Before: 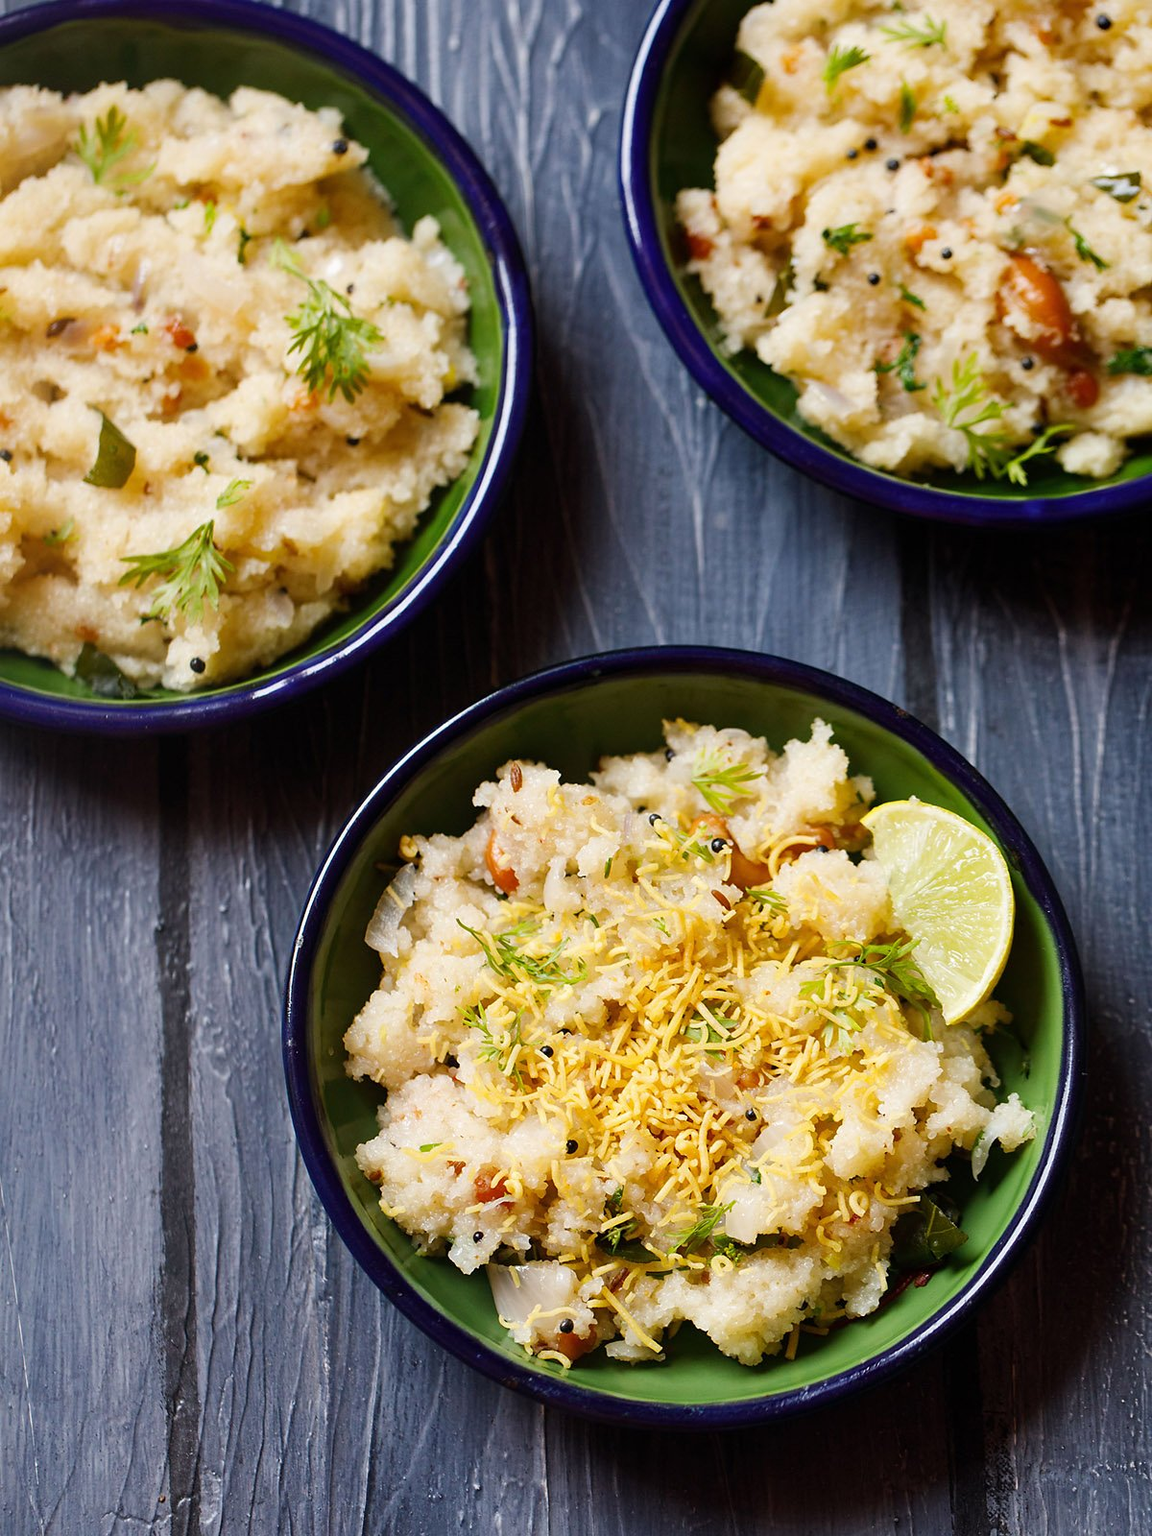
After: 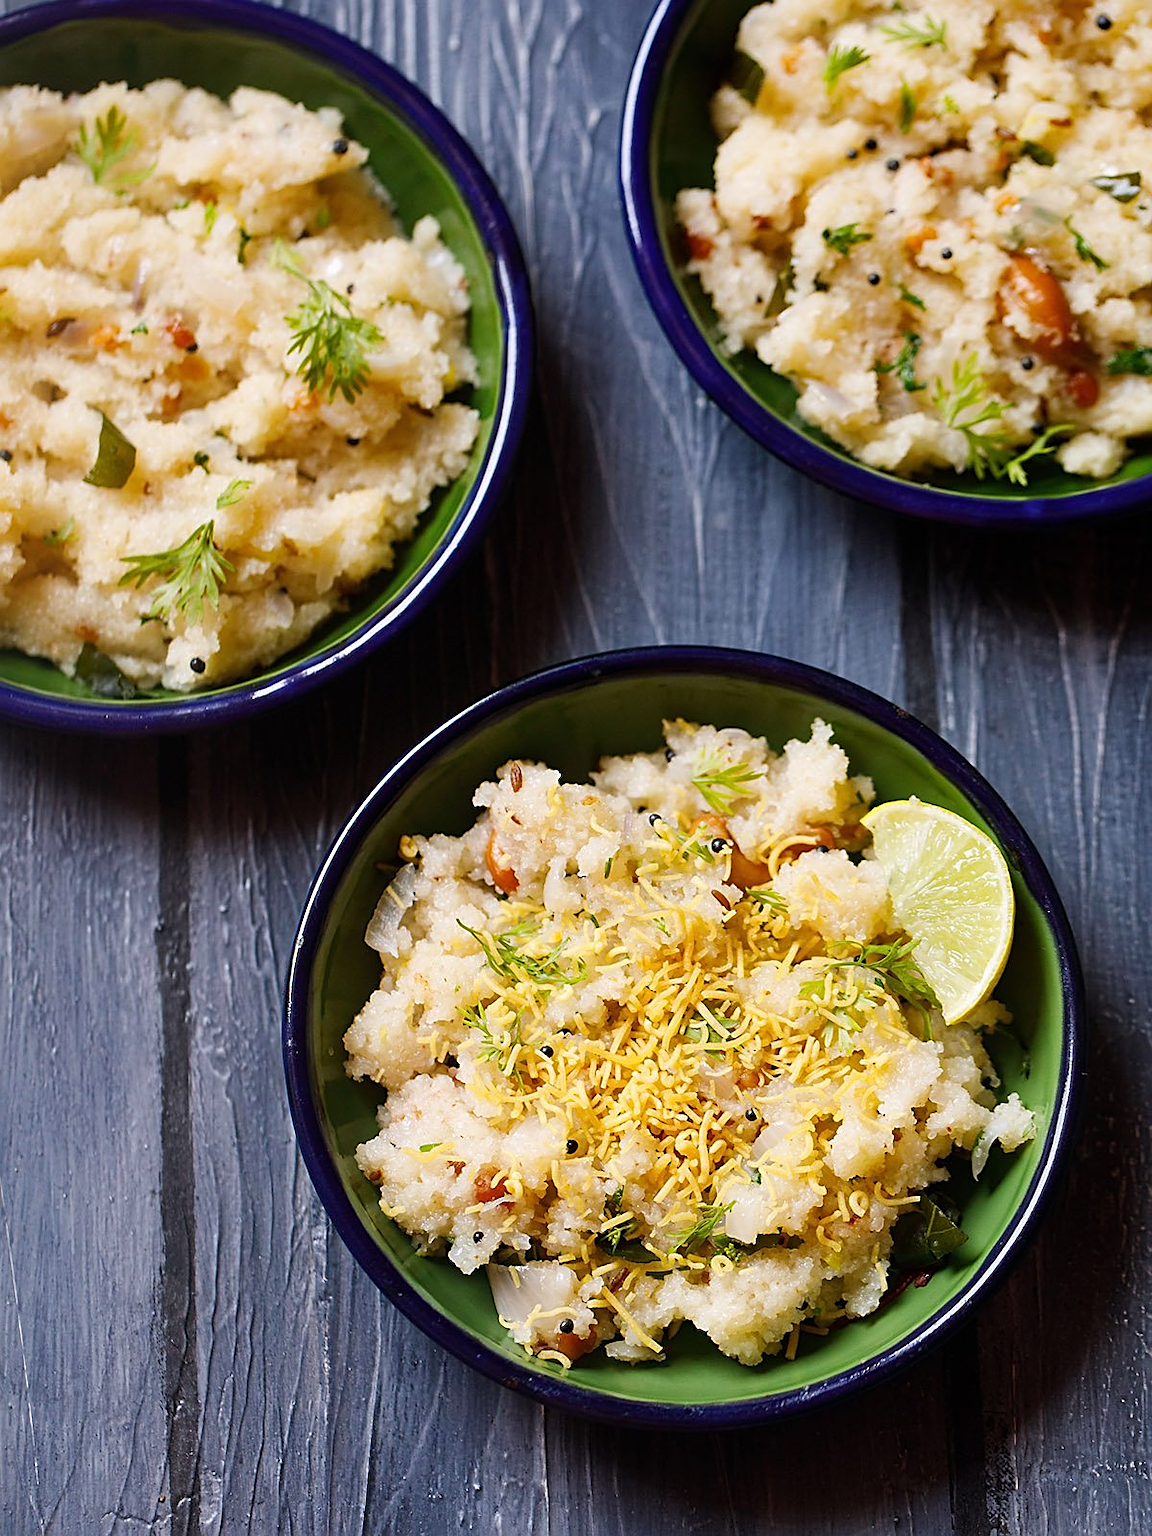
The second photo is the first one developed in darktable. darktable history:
sharpen: on, module defaults
white balance: red 1.004, blue 1.024
